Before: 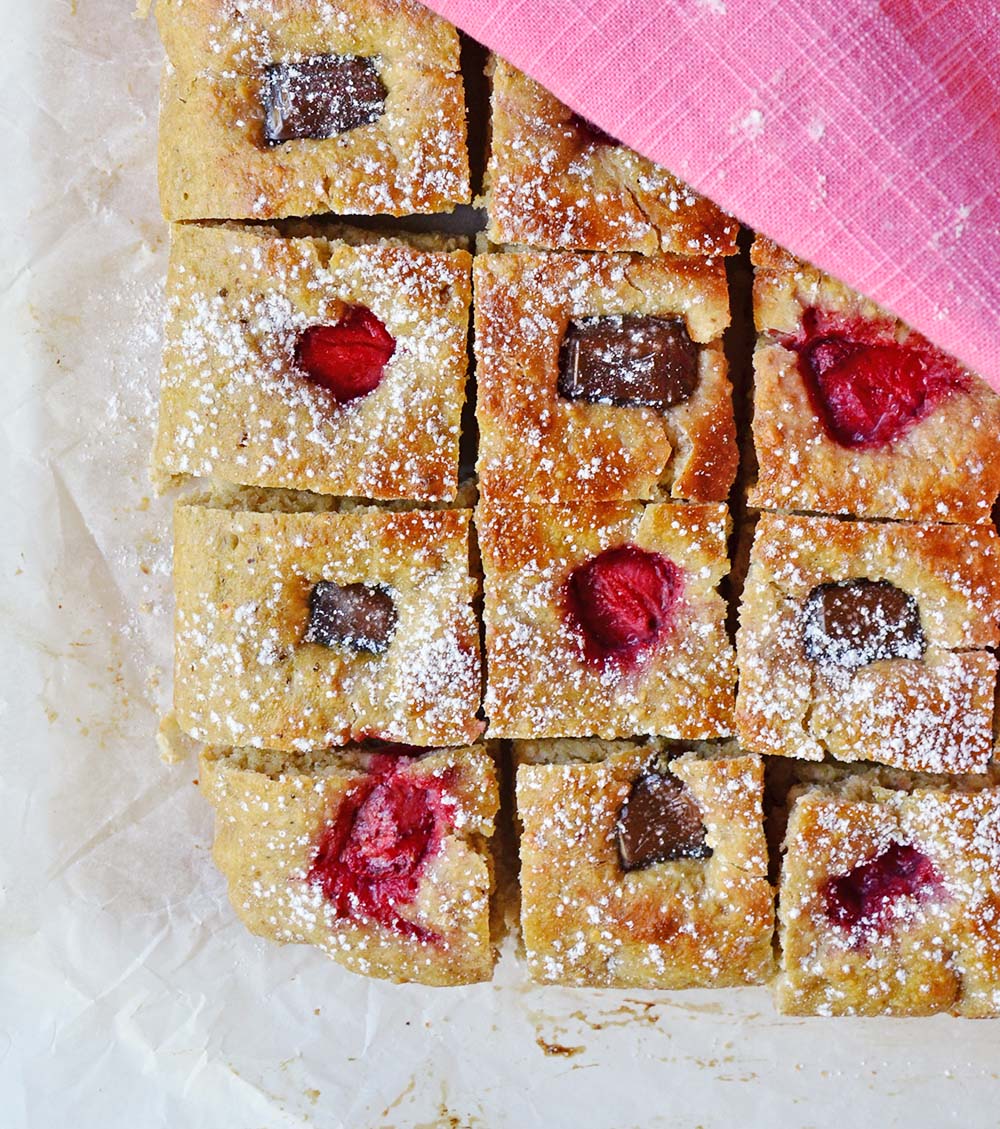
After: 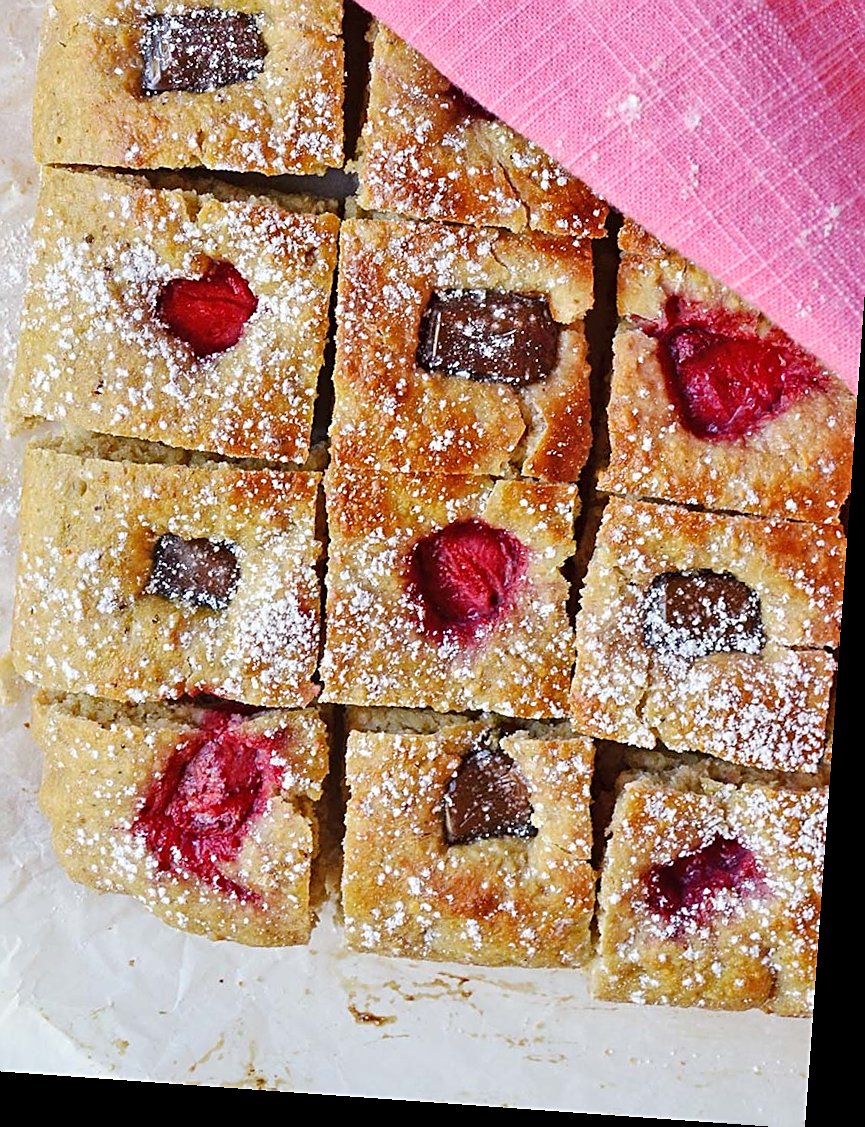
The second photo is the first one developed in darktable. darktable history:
sharpen: on, module defaults
rotate and perspective: rotation 4.1°, automatic cropping off
crop and rotate: left 17.959%, top 5.771%, right 1.742%
